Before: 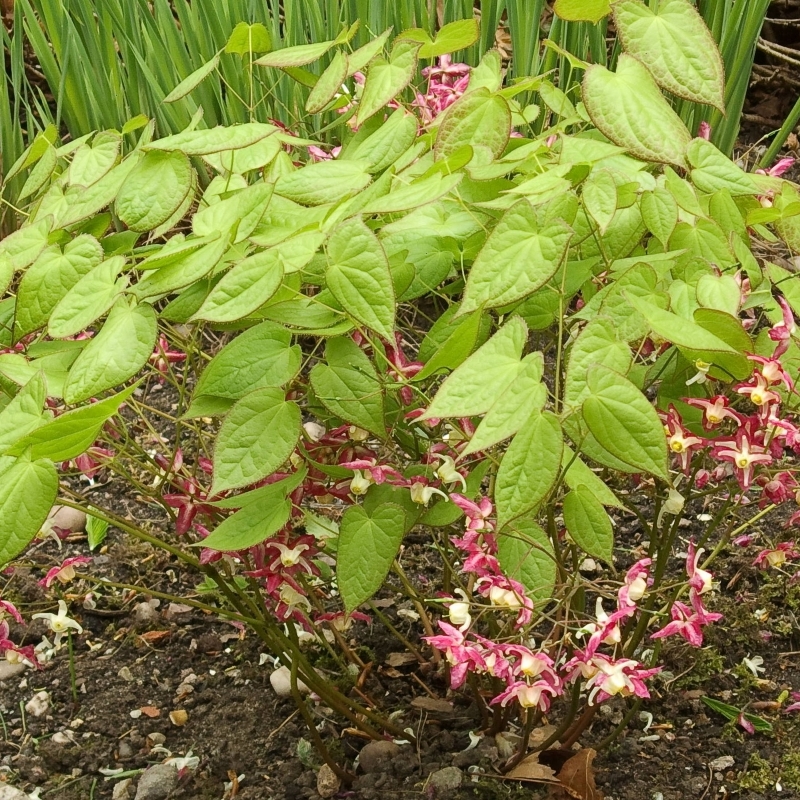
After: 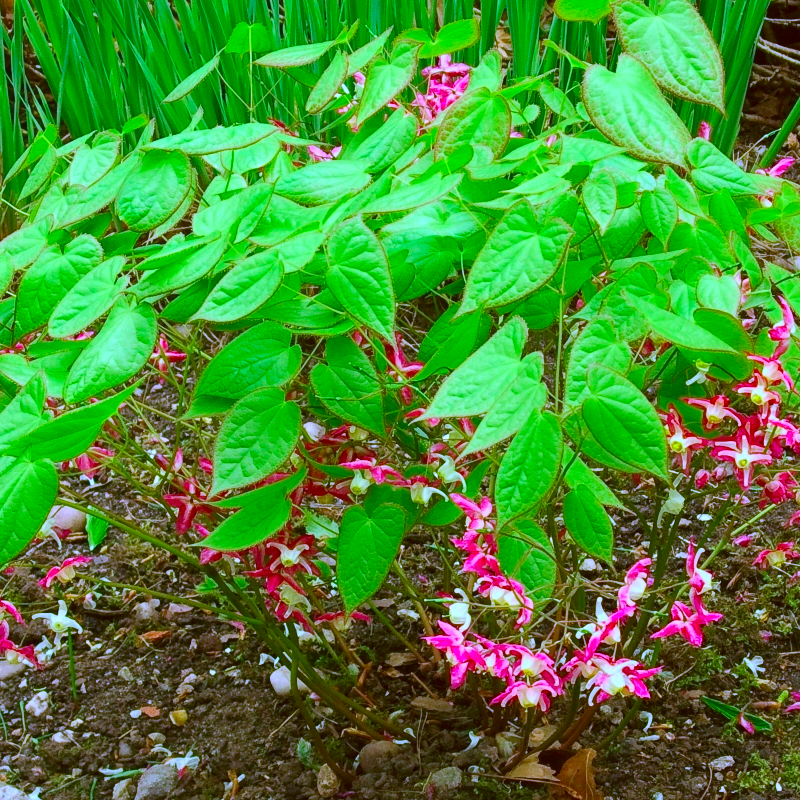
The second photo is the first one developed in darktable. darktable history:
color correction: highlights a* 10.9, highlights b* 29.89, shadows a* 2.68, shadows b* 17.91, saturation 1.76
color calibration: illuminant as shot in camera, x 0.463, y 0.419, temperature 2693.21 K, saturation algorithm version 1 (2020)
